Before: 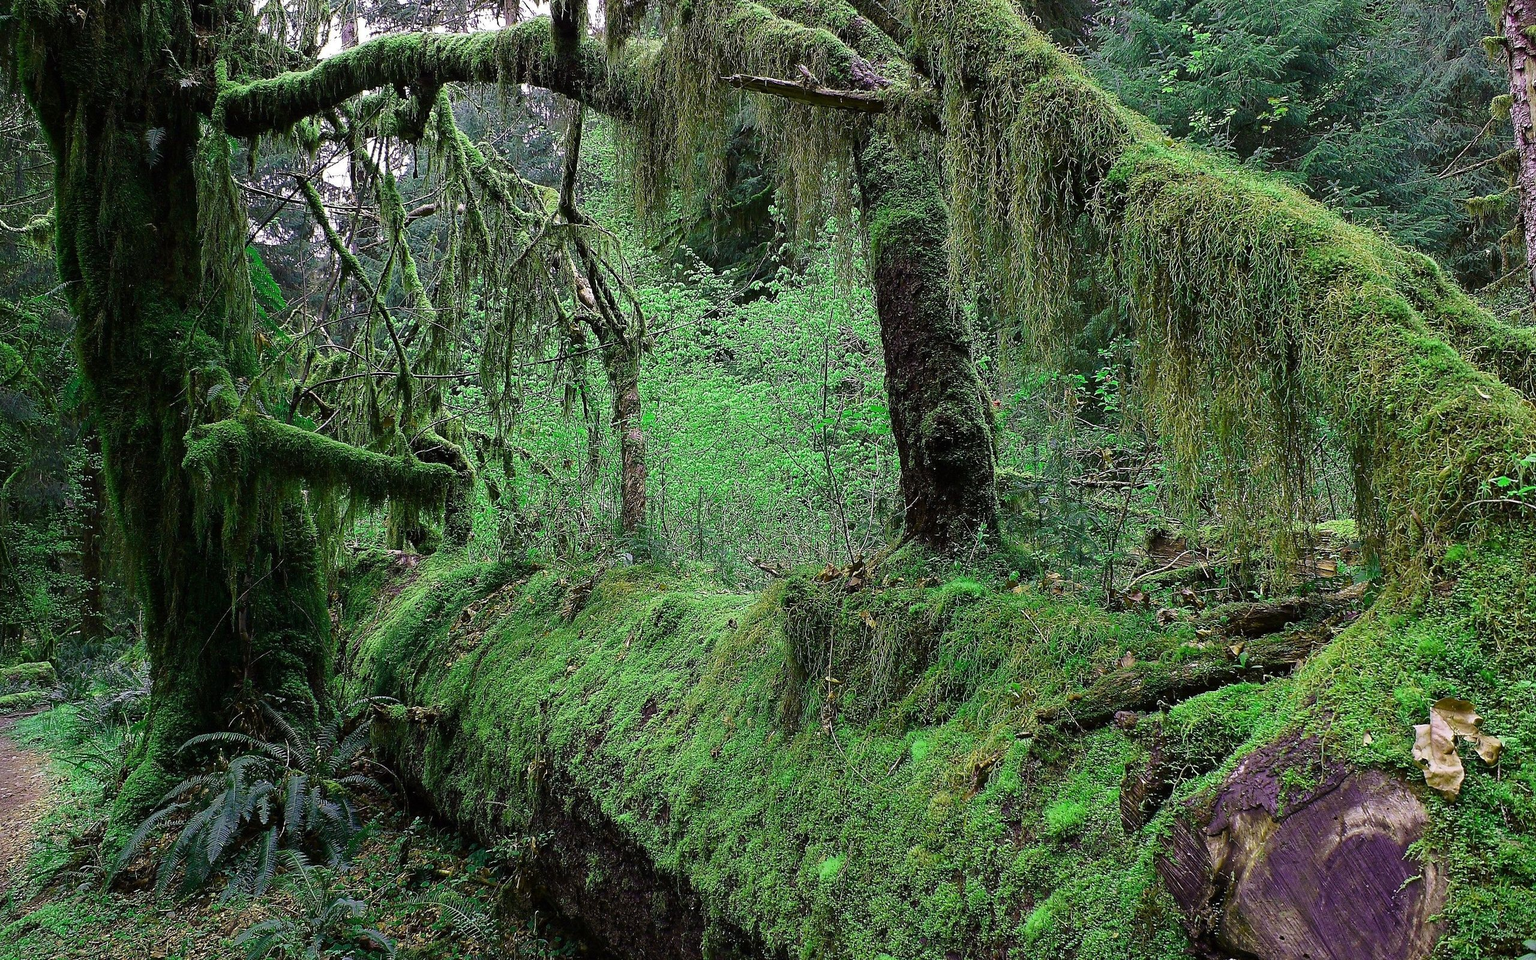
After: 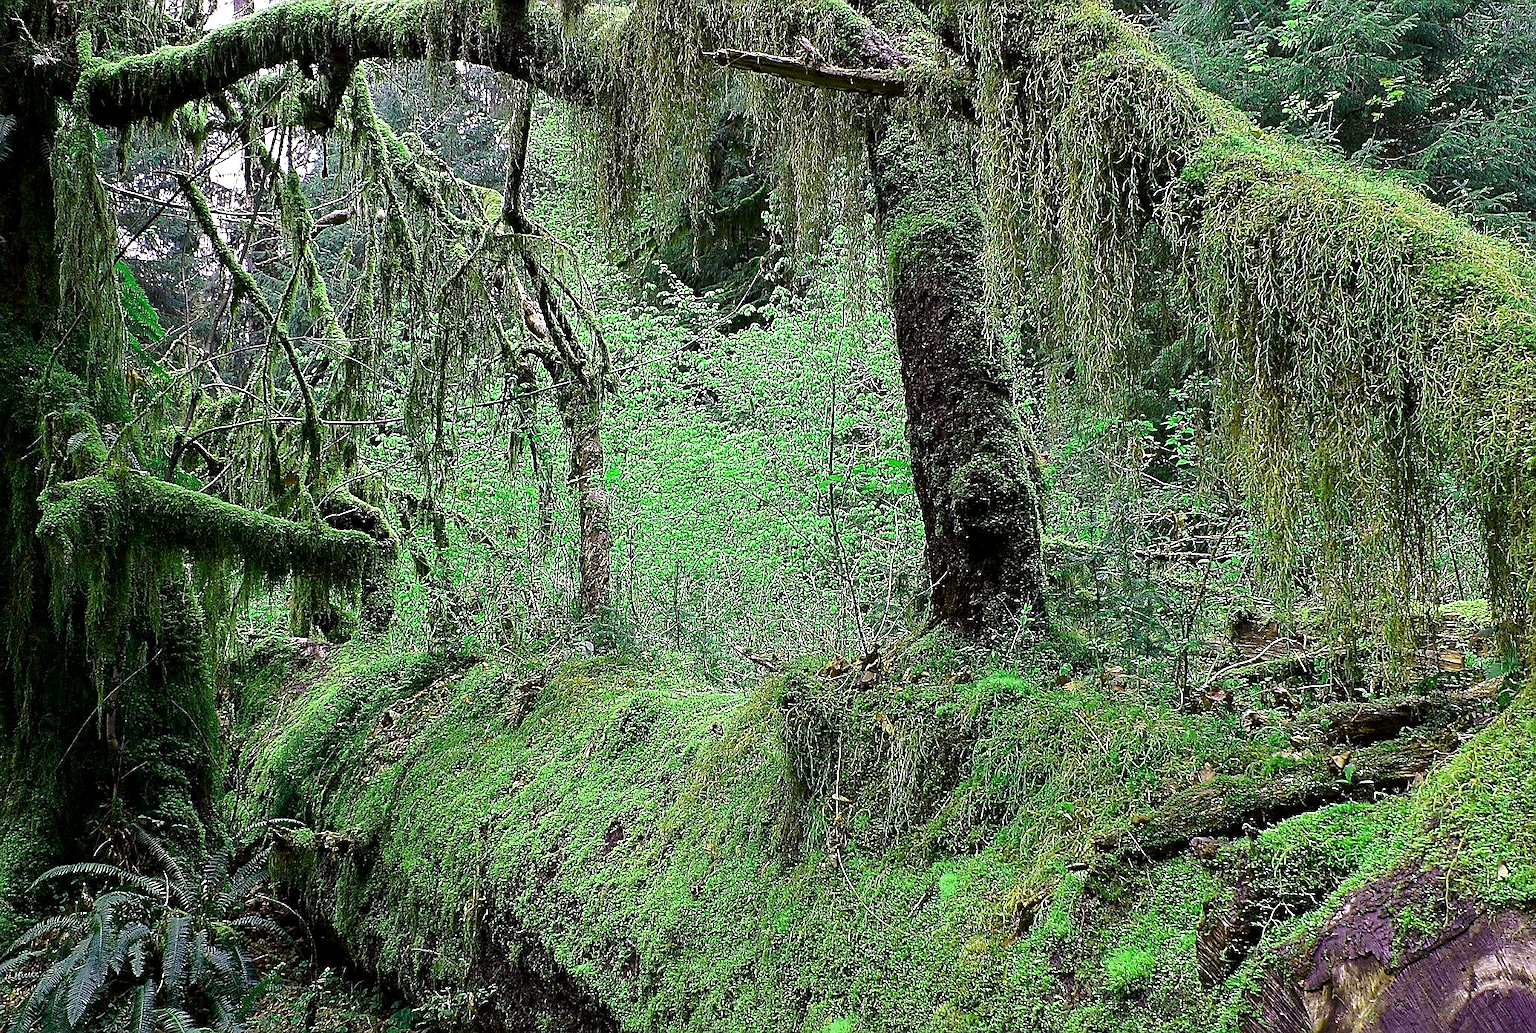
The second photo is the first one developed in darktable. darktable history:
crop: left 9.99%, top 3.656%, right 9.154%, bottom 9.318%
exposure: black level correction 0.001, exposure 0.296 EV, compensate highlight preservation false
local contrast: mode bilateral grid, contrast 19, coarseness 51, detail 120%, midtone range 0.2
sharpen: on, module defaults
